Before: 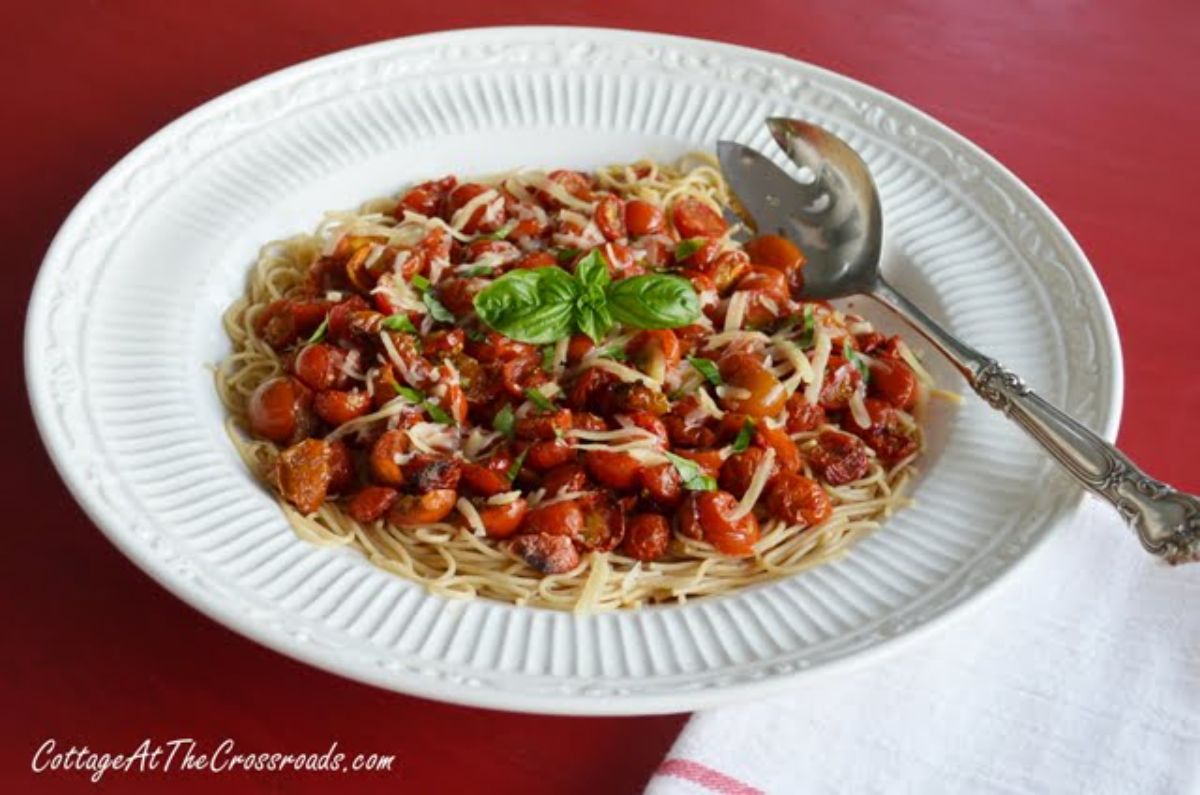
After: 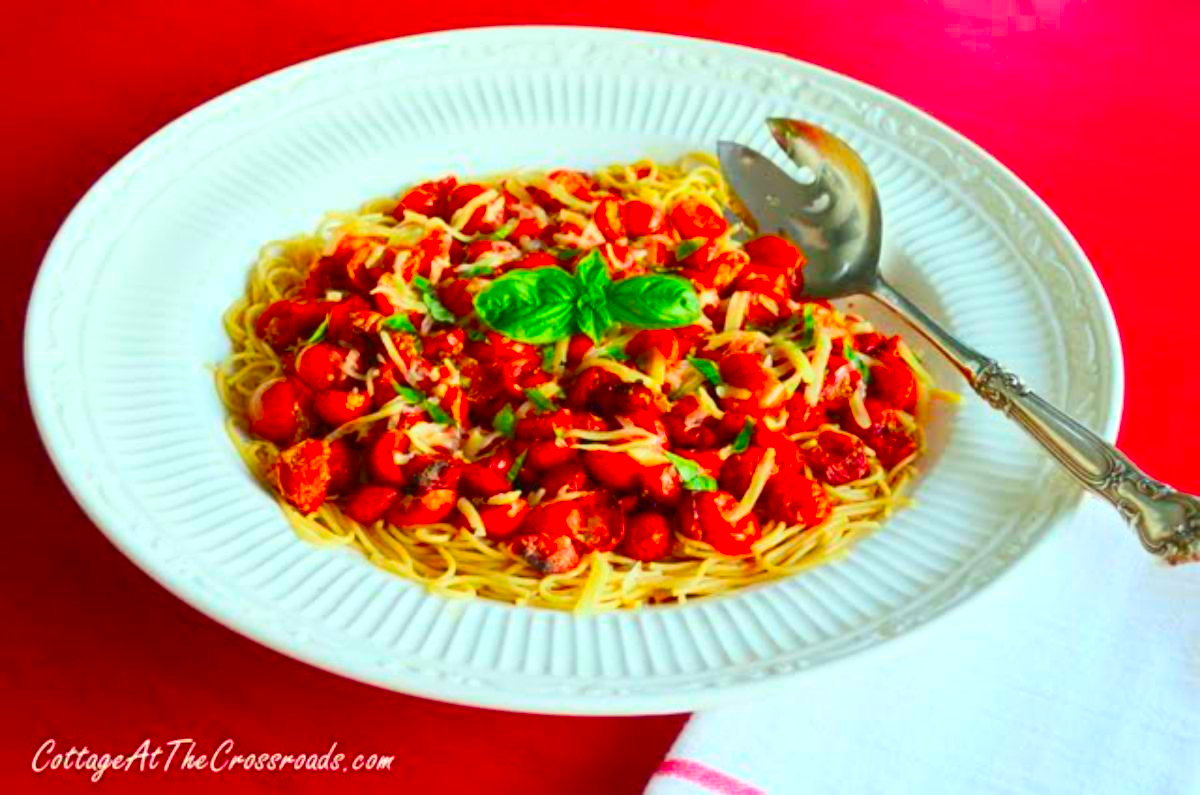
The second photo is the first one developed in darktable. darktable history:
contrast brightness saturation: contrast 0.196, brightness 0.193, saturation 0.816
color correction: highlights a* -7.4, highlights b* 1.09, shadows a* -3.86, saturation 1.43
